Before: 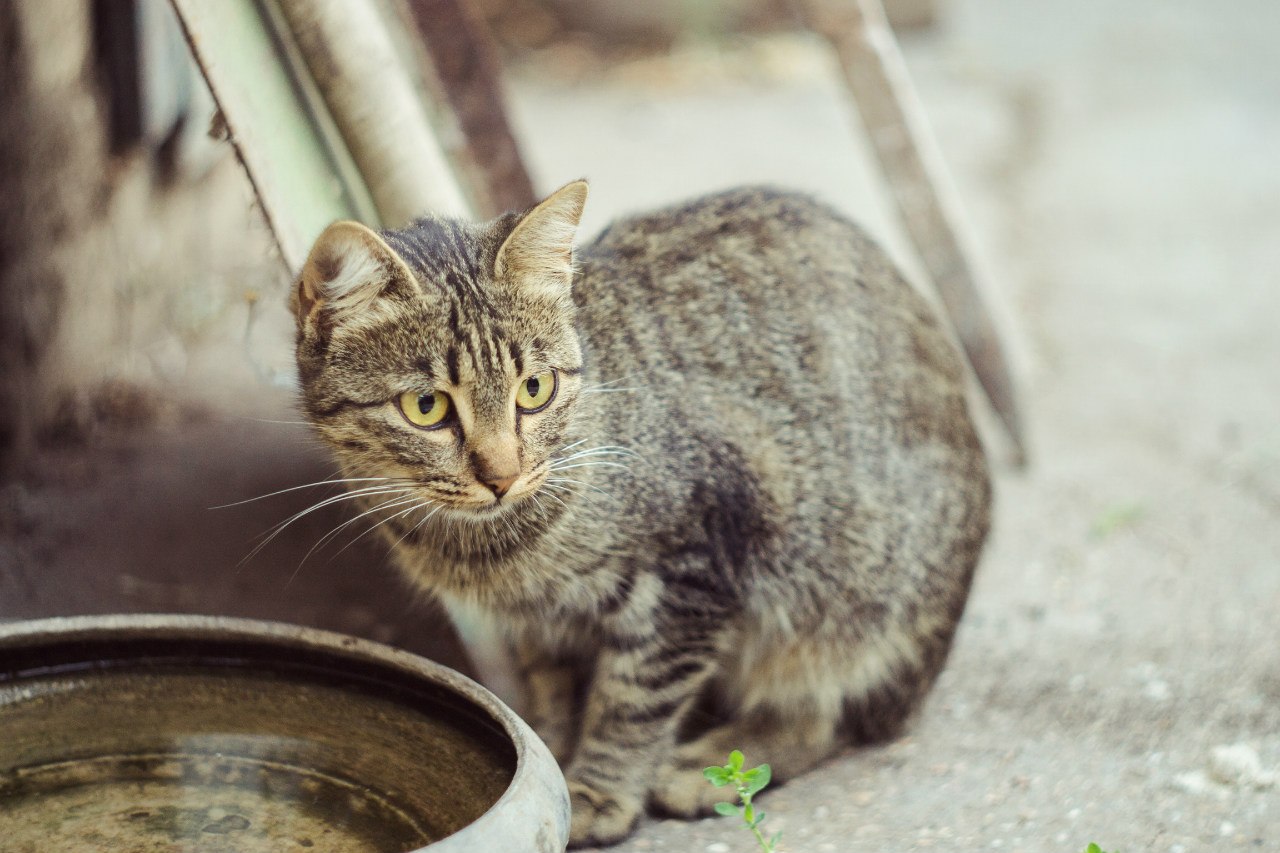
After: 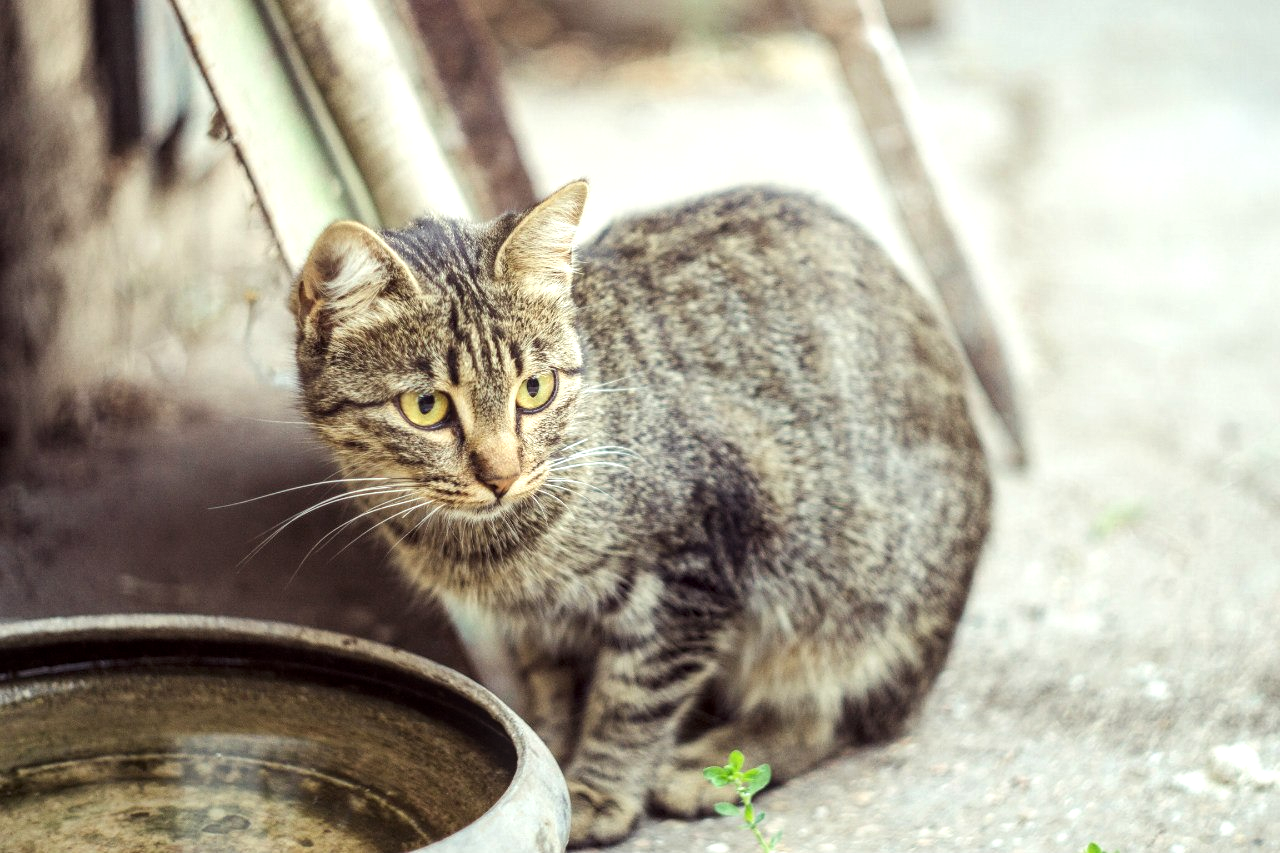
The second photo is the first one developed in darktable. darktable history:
tone equalizer: -8 EV -0.44 EV, -7 EV -0.401 EV, -6 EV -0.329 EV, -5 EV -0.243 EV, -3 EV 0.188 EV, -2 EV 0.328 EV, -1 EV 0.405 EV, +0 EV 0.442 EV
local contrast: on, module defaults
